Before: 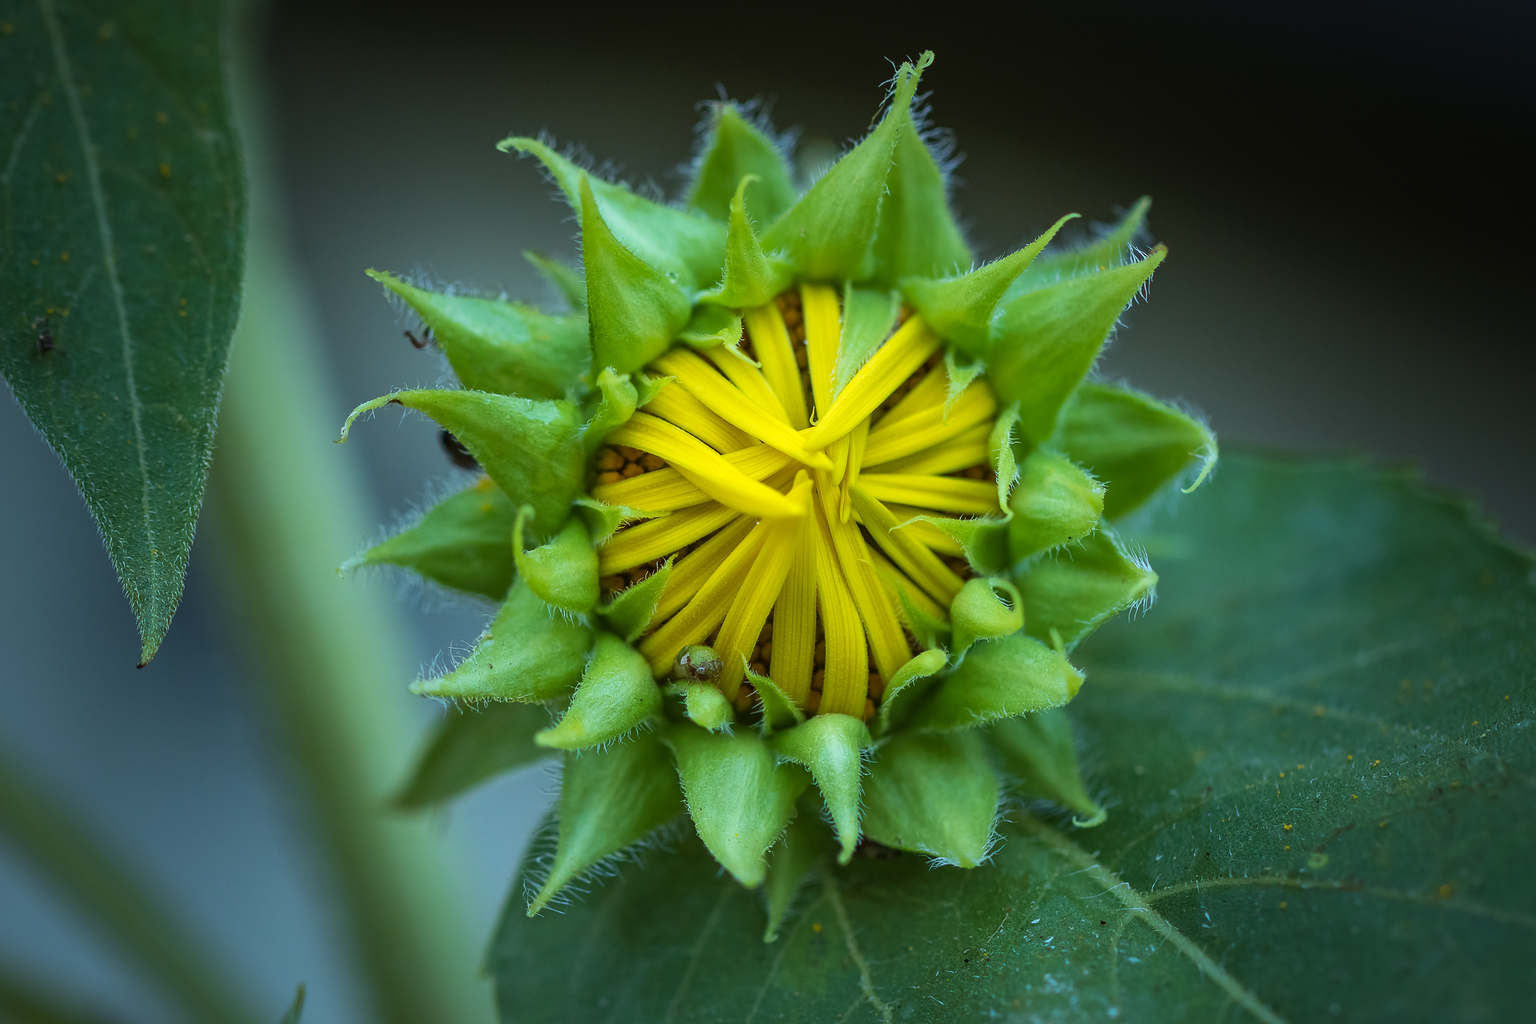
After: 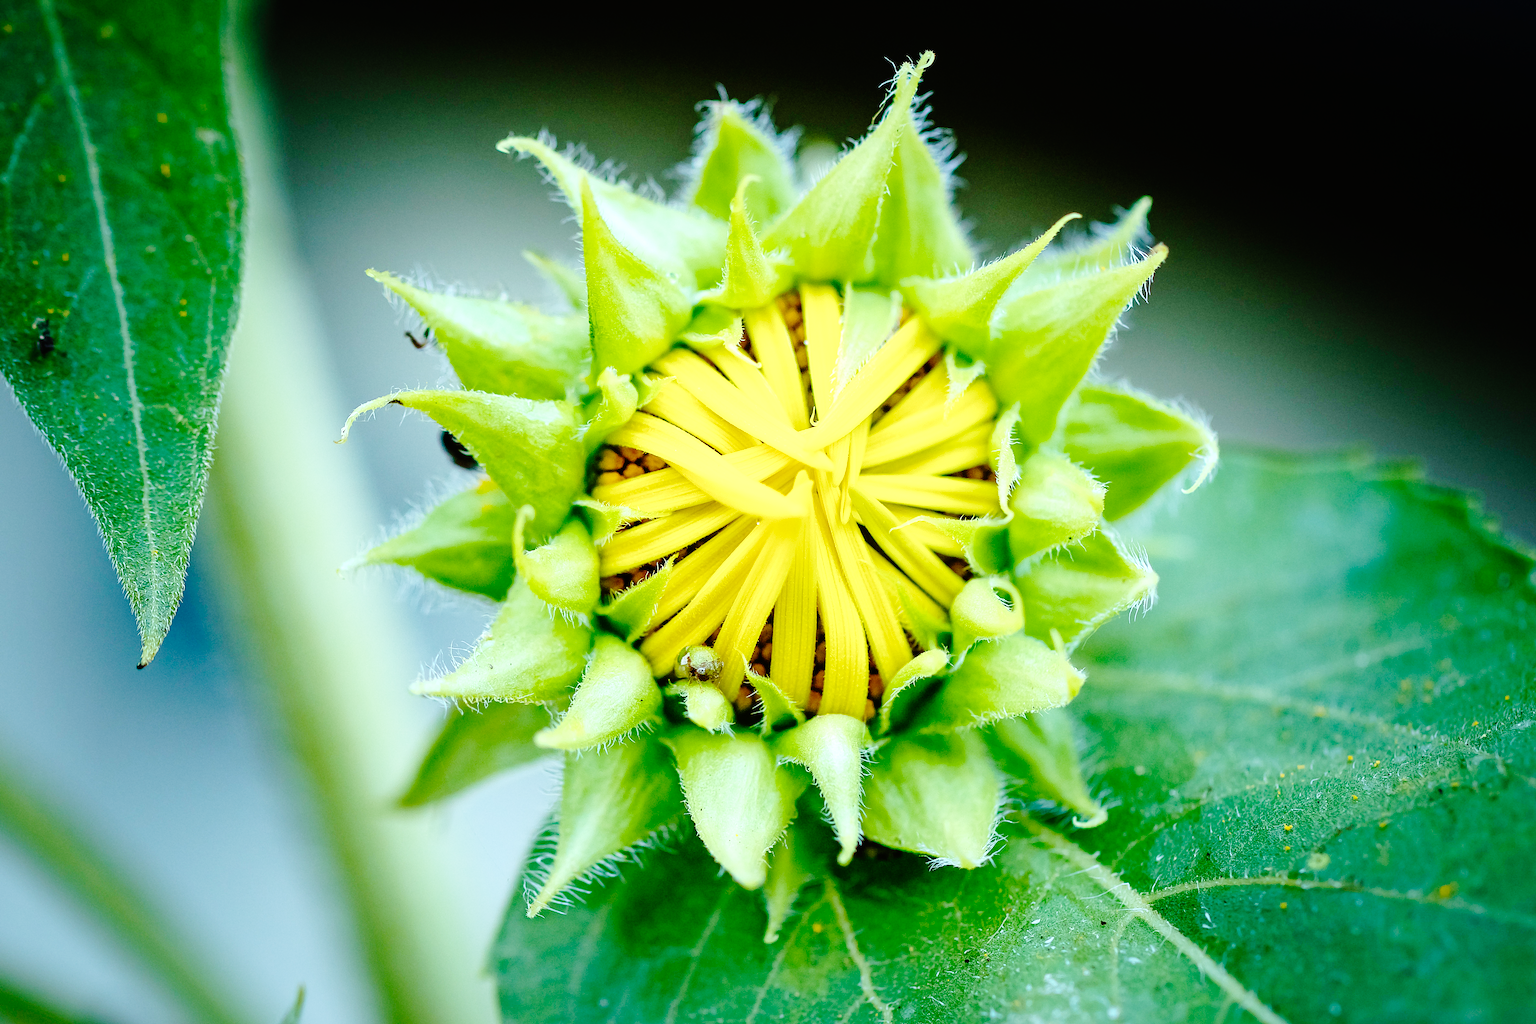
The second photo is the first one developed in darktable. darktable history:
base curve: curves: ch0 [(0, 0) (0.036, 0.01) (0.123, 0.254) (0.258, 0.504) (0.507, 0.748) (1, 1)], preserve colors none
exposure: exposure 1 EV, compensate highlight preservation false
